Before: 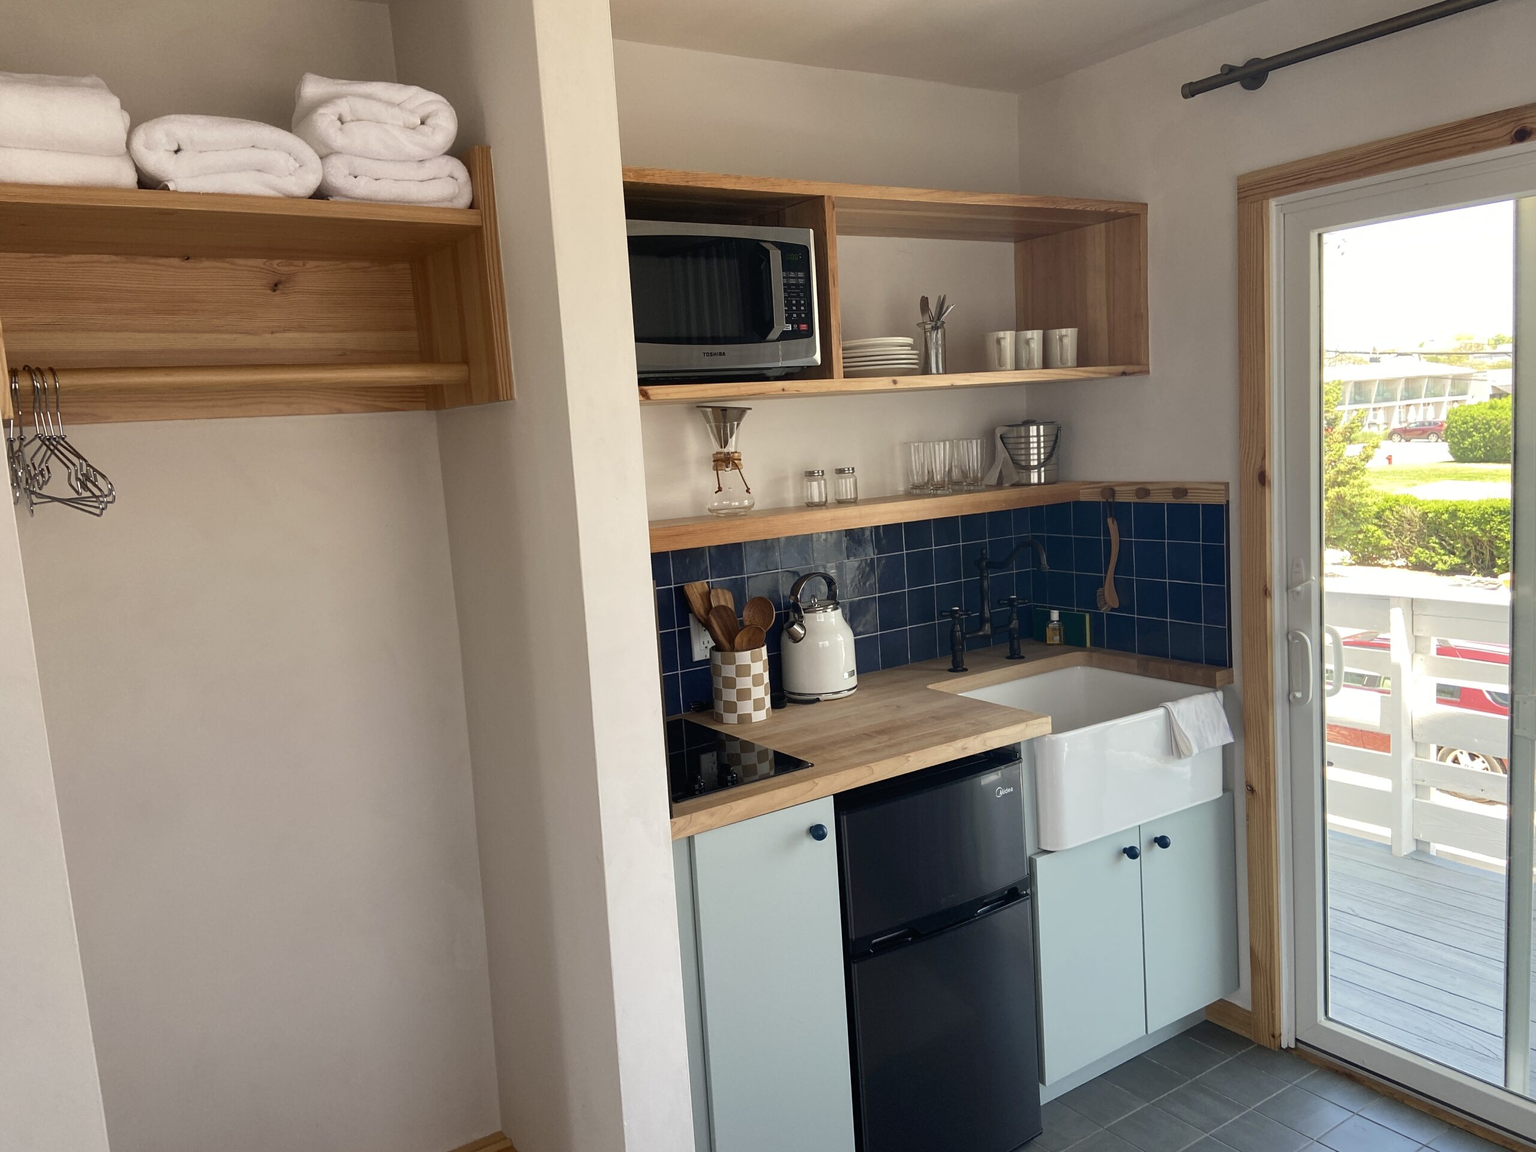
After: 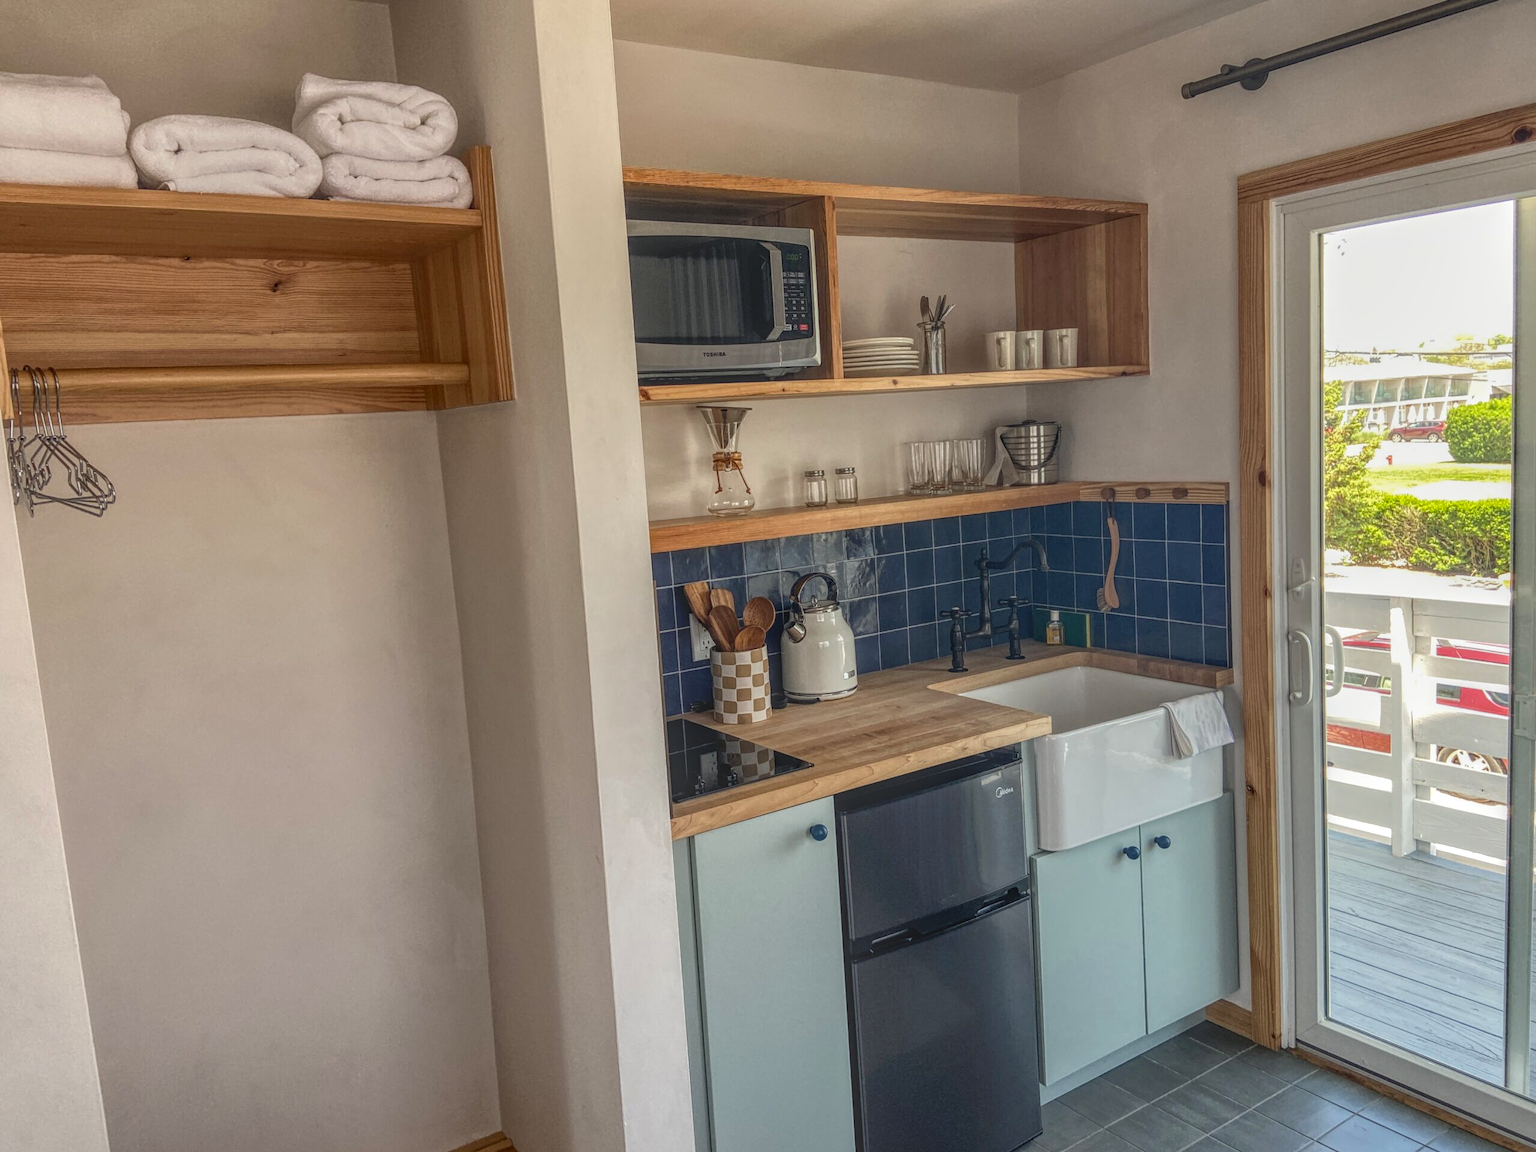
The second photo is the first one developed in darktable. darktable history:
local contrast: highlights 20%, shadows 26%, detail 199%, midtone range 0.2
